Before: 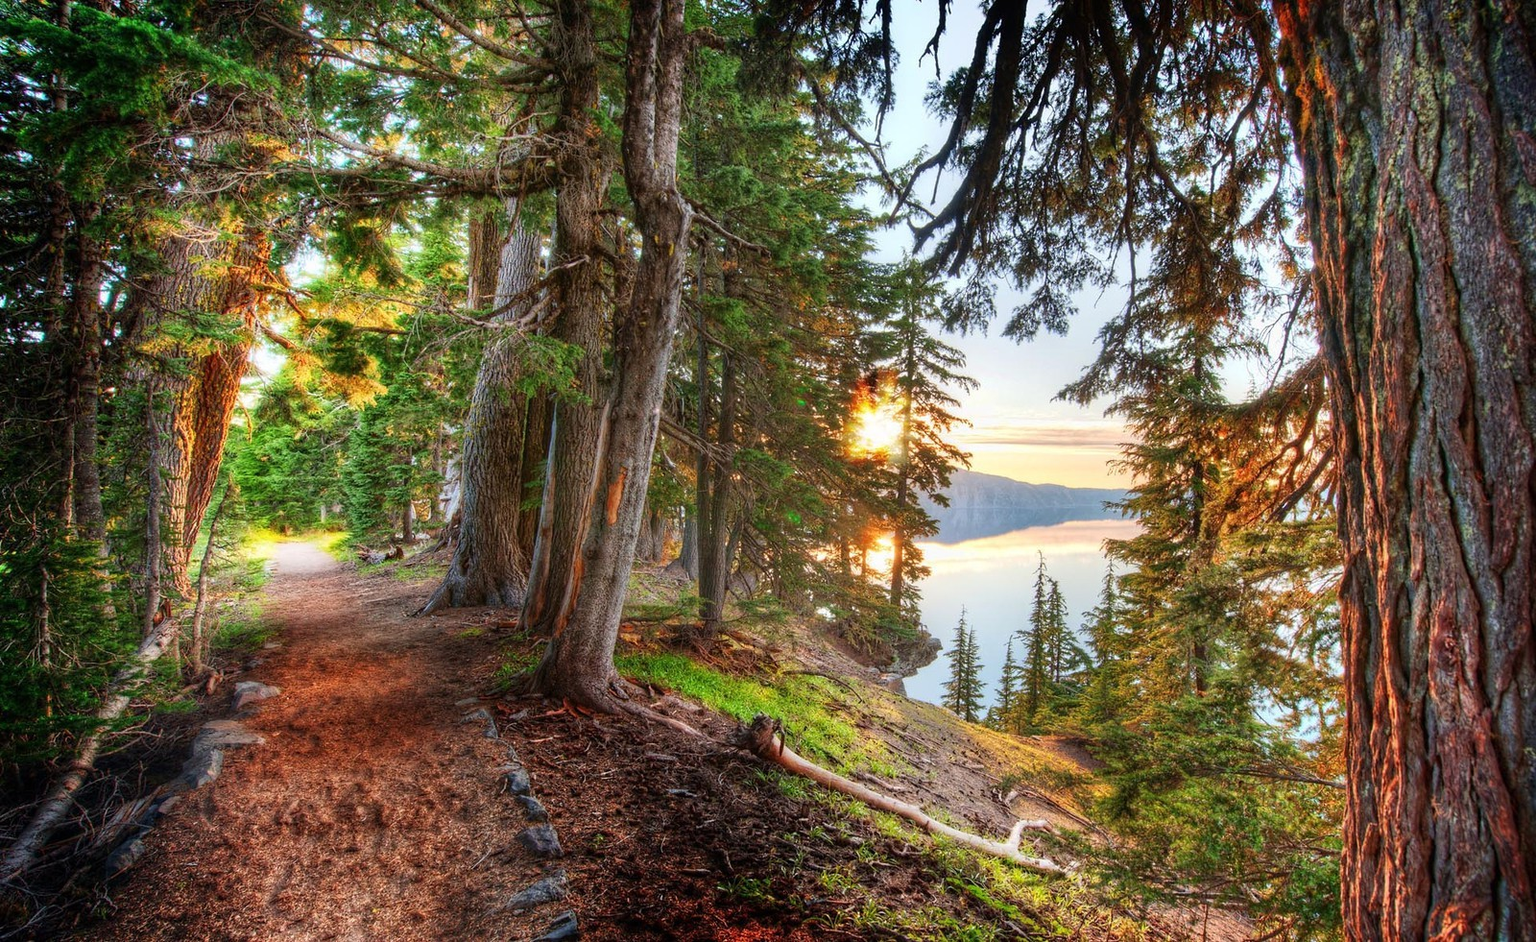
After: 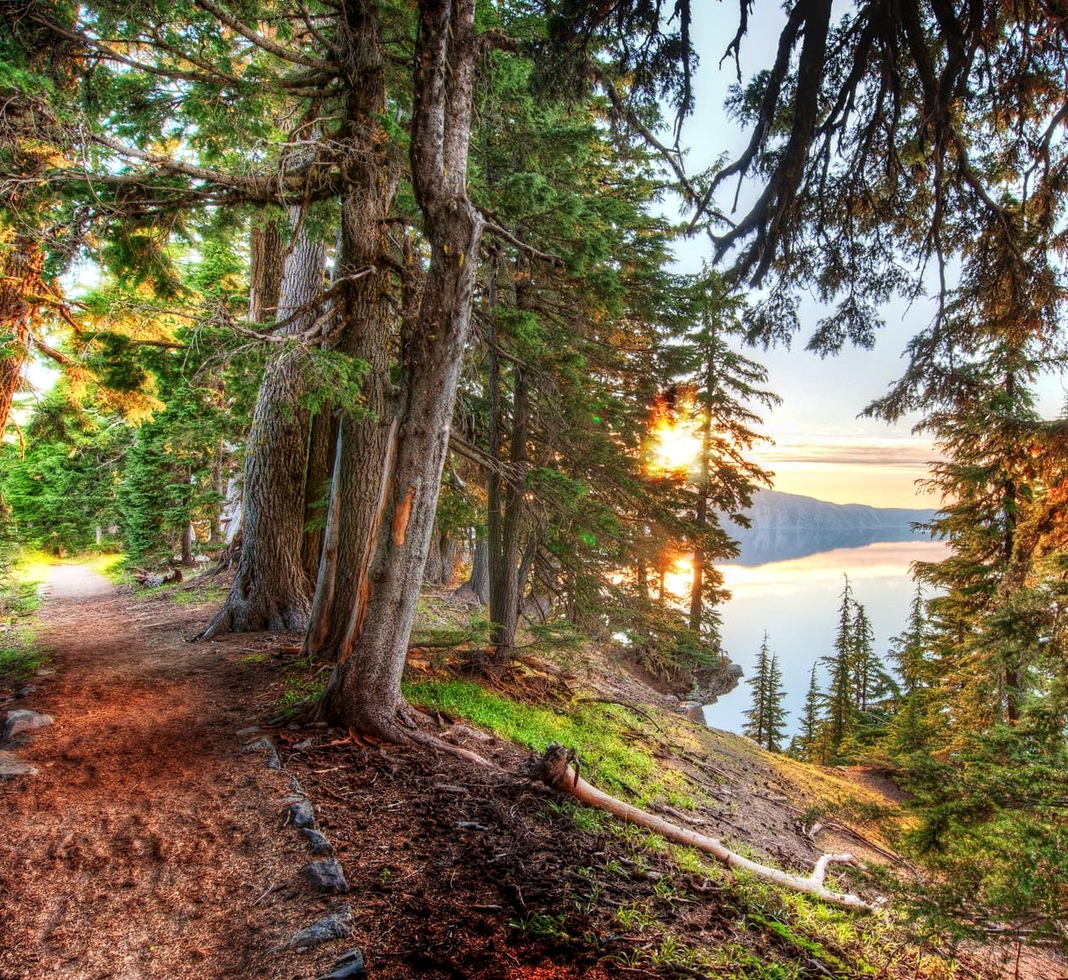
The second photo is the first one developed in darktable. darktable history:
crop and rotate: left 14.979%, right 18.26%
local contrast: on, module defaults
tone equalizer: on, module defaults
